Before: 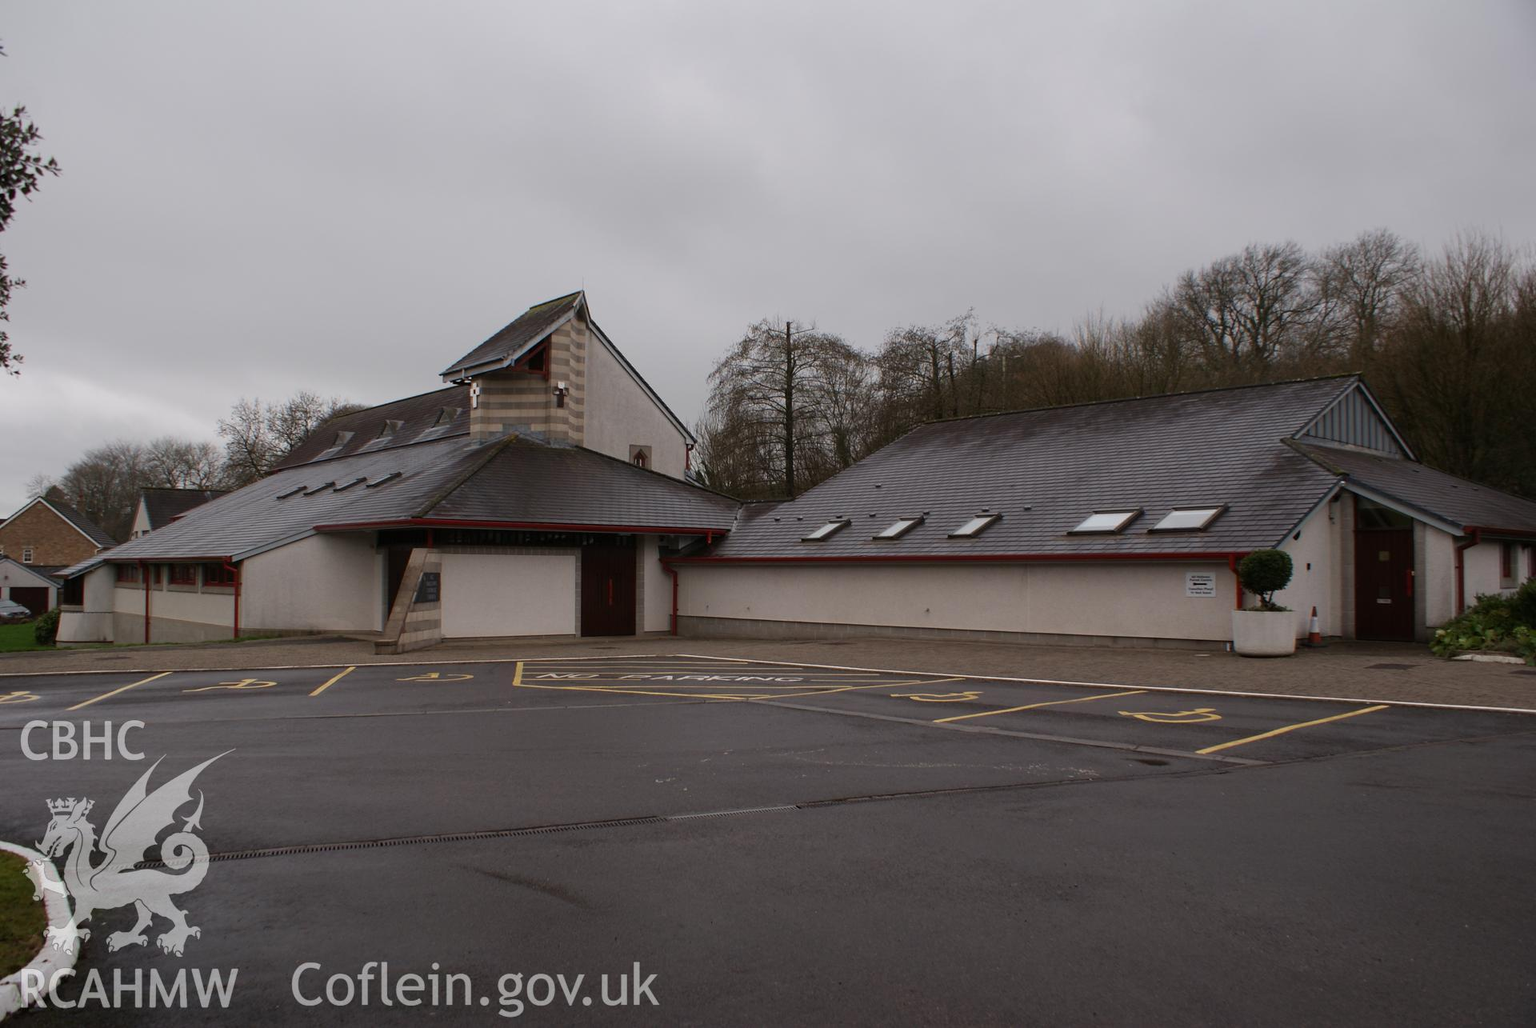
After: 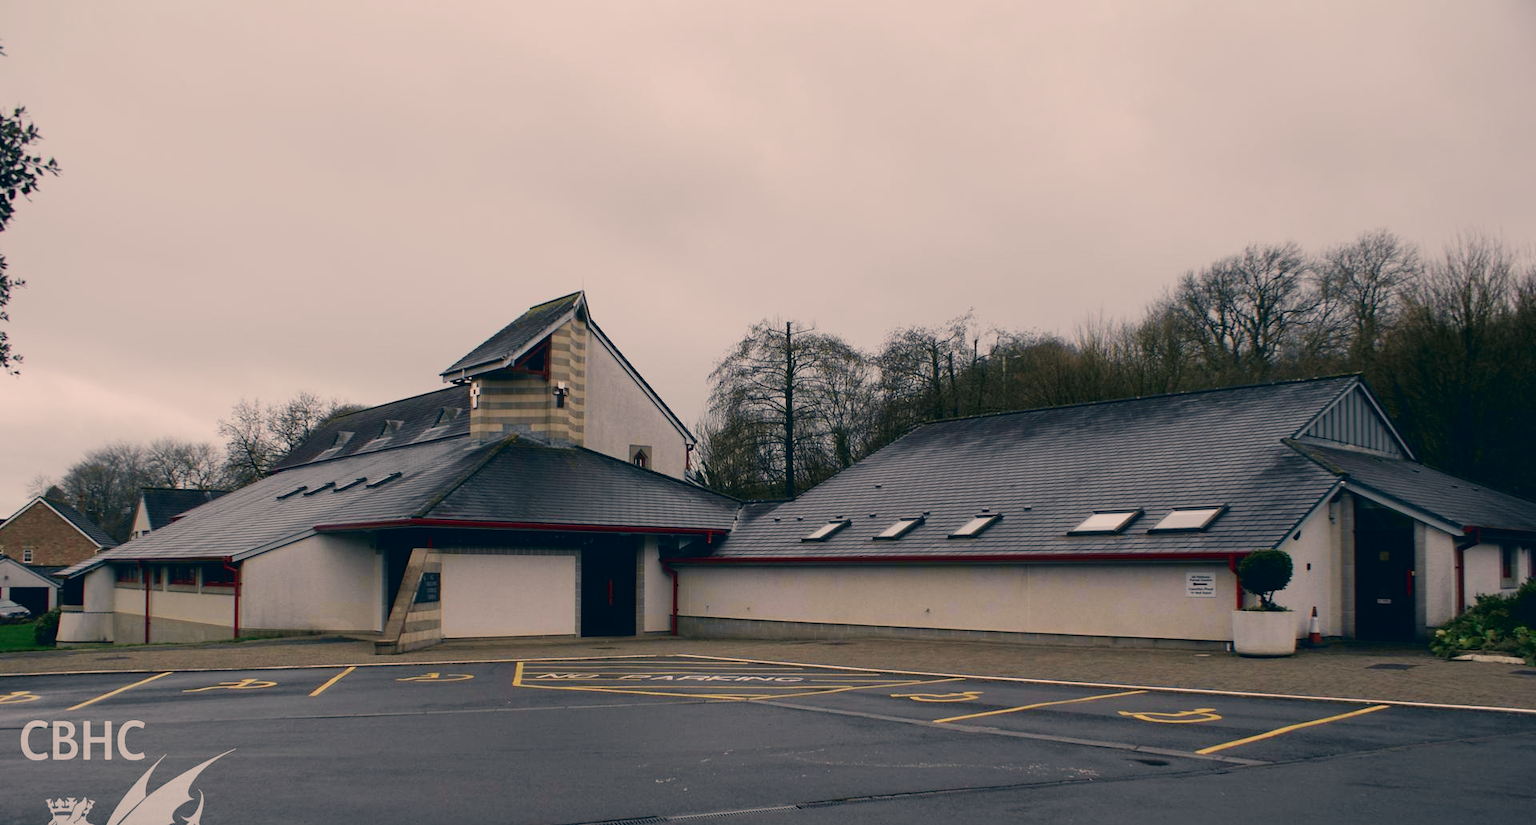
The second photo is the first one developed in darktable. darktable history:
crop: bottom 19.684%
tone curve: curves: ch0 [(0, 0.019) (0.066, 0.043) (0.189, 0.182) (0.368, 0.407) (0.501, 0.564) (0.677, 0.729) (0.851, 0.861) (0.997, 0.959)]; ch1 [(0, 0) (0.187, 0.121) (0.388, 0.346) (0.437, 0.409) (0.474, 0.472) (0.499, 0.501) (0.514, 0.515) (0.542, 0.557) (0.645, 0.686) (0.812, 0.856) (1, 1)]; ch2 [(0, 0) (0.246, 0.214) (0.421, 0.427) (0.459, 0.484) (0.5, 0.504) (0.518, 0.523) (0.529, 0.548) (0.56, 0.576) (0.607, 0.63) (0.744, 0.734) (0.867, 0.821) (0.993, 0.889)], color space Lab, independent channels, preserve colors none
exposure: compensate highlight preservation false
color correction: highlights a* 10.3, highlights b* 14.12, shadows a* -10.33, shadows b* -14.91
